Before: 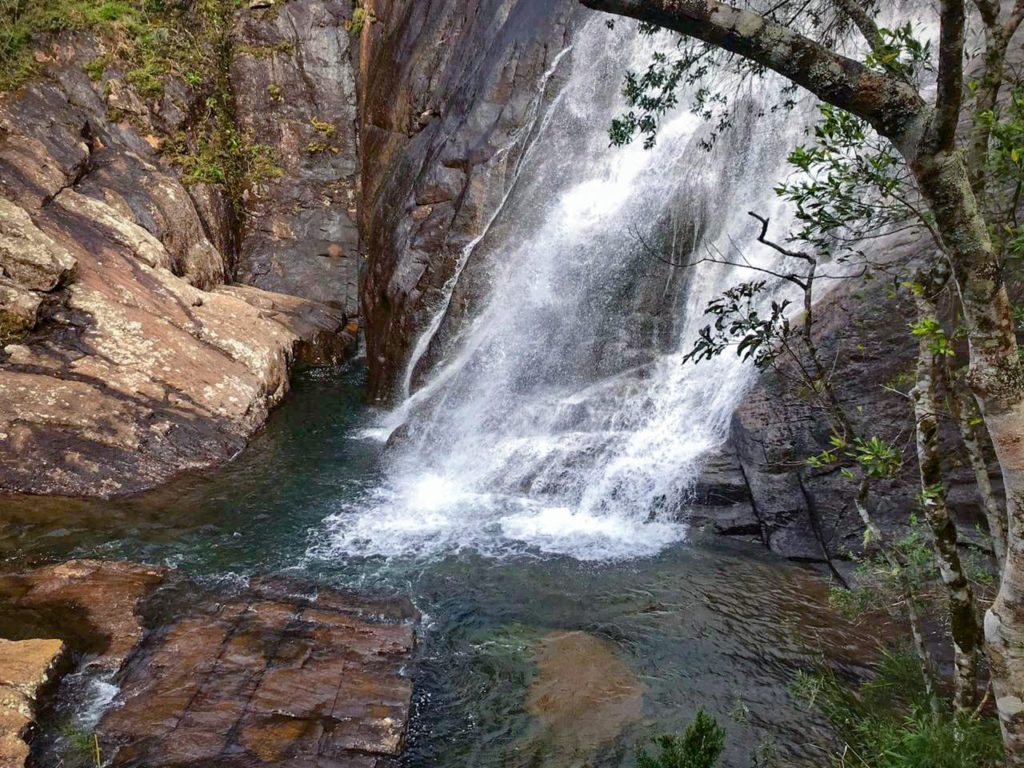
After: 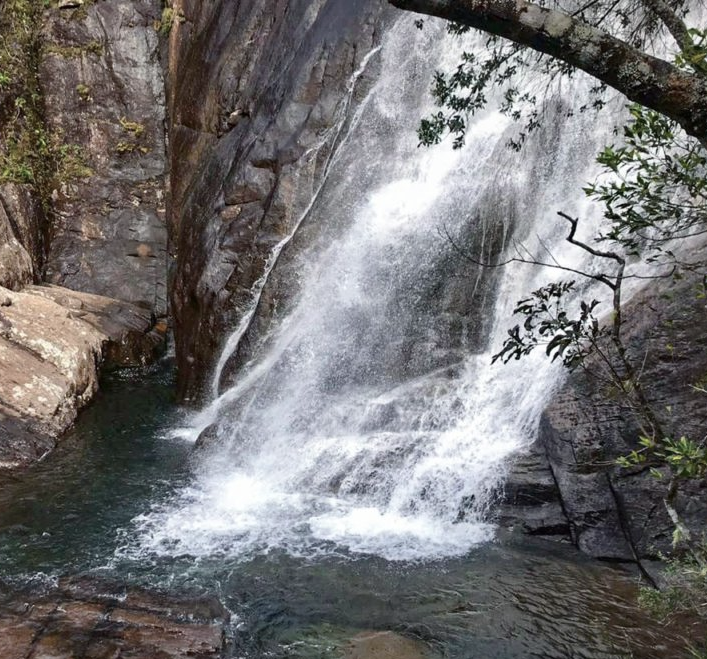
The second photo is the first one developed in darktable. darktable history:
crop: left 18.694%, right 12.231%, bottom 14.088%
contrast brightness saturation: contrast 0.102, saturation -0.294
